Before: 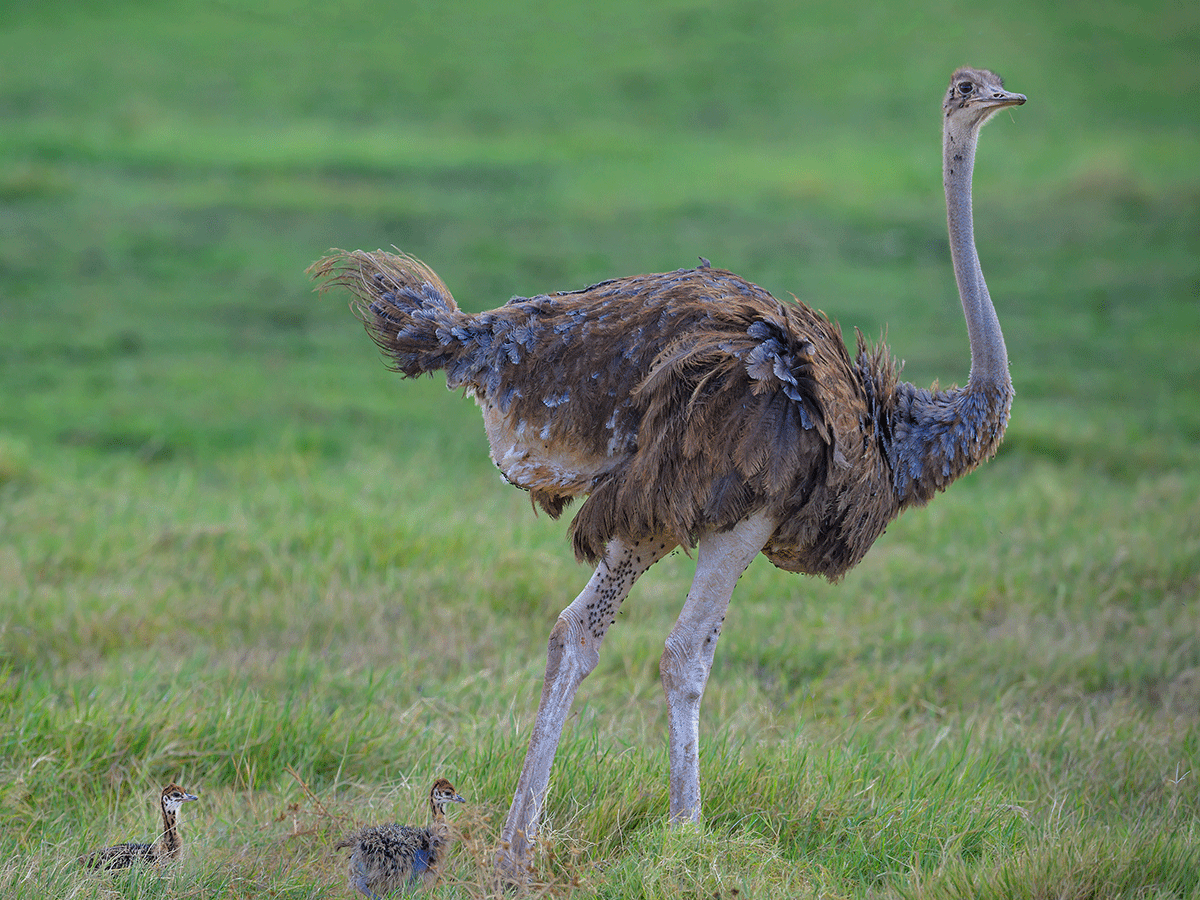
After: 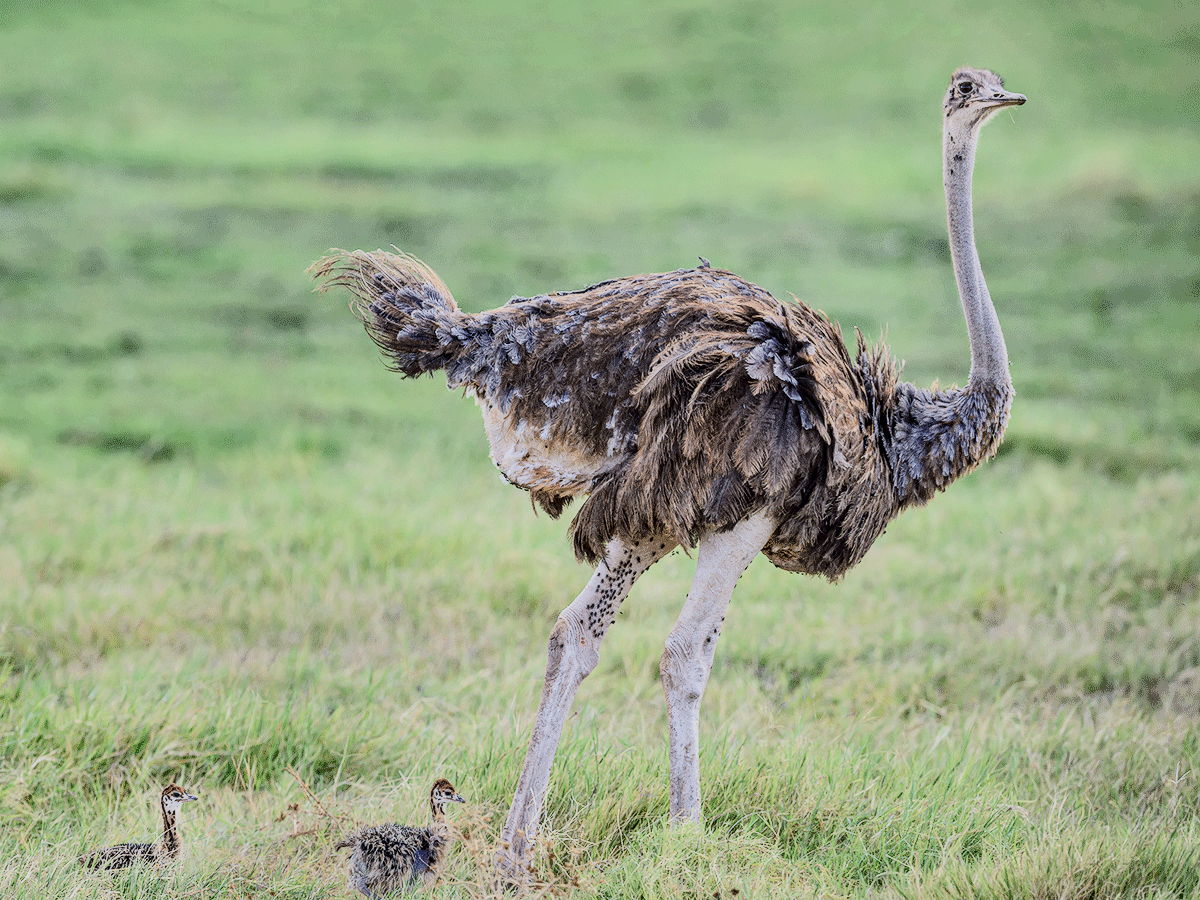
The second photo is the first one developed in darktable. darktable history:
shadows and highlights: soften with gaussian
exposure: black level correction 0, exposure 0.9 EV, compensate exposure bias true, compensate highlight preservation false
filmic rgb: black relative exposure -16 EV, white relative exposure 6.92 EV, hardness 4.7
contrast brightness saturation: contrast 0.25, saturation -0.31
tone curve: curves: ch0 [(0, 0) (0.091, 0.074) (0.184, 0.168) (0.491, 0.519) (0.748, 0.765) (1, 0.919)]; ch1 [(0, 0) (0.179, 0.173) (0.322, 0.32) (0.424, 0.424) (0.502, 0.504) (0.56, 0.578) (0.631, 0.667) (0.777, 0.806) (1, 1)]; ch2 [(0, 0) (0.434, 0.447) (0.483, 0.487) (0.547, 0.564) (0.676, 0.673) (1, 1)], color space Lab, independent channels, preserve colors none
local contrast: on, module defaults
